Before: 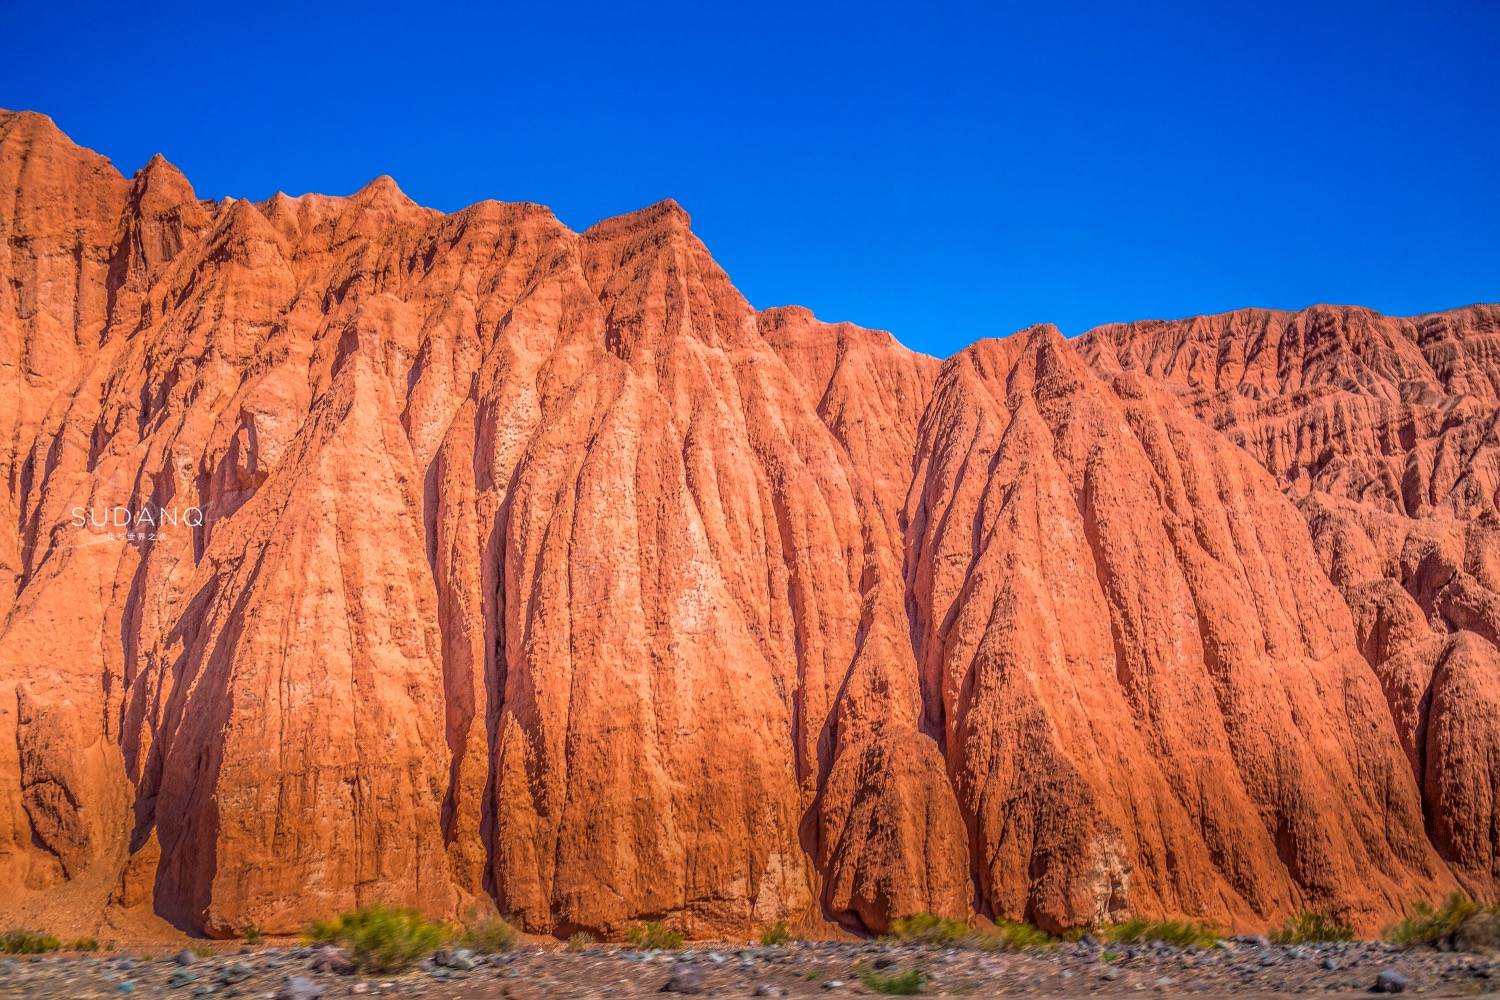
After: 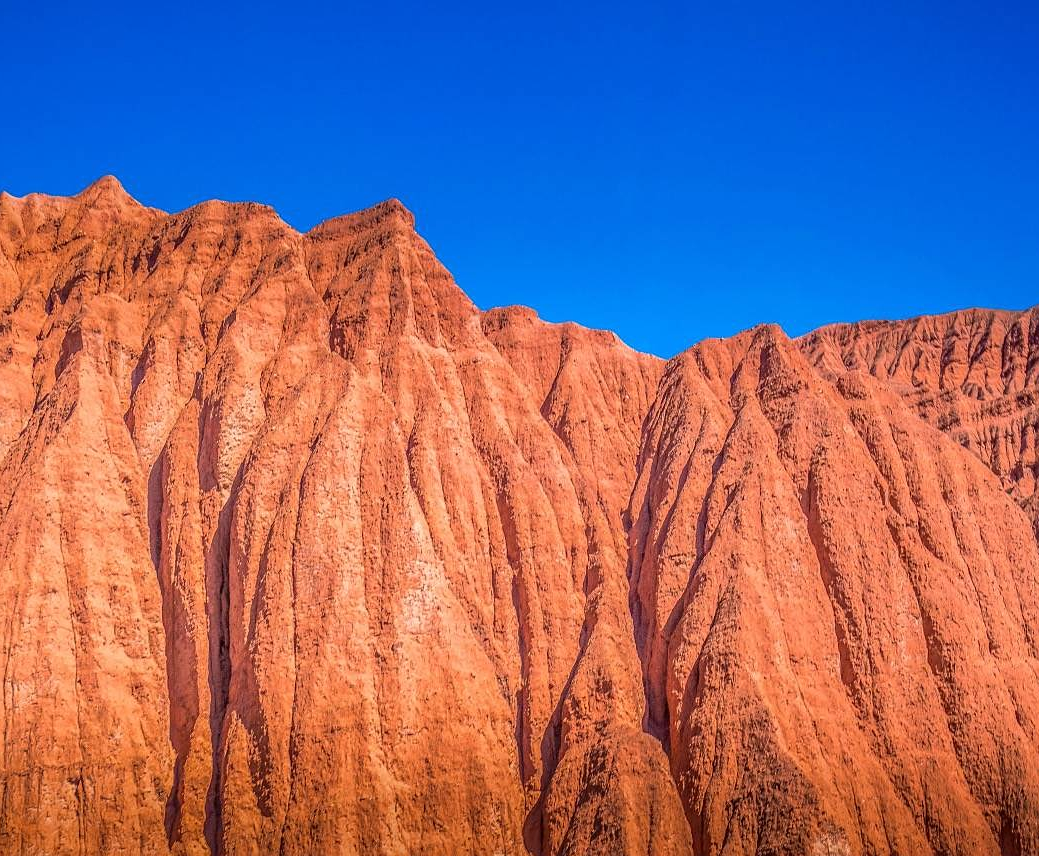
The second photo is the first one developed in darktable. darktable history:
crop: left 18.442%, right 12.289%, bottom 14.362%
sharpen: radius 1.325, amount 0.293, threshold 0.101
